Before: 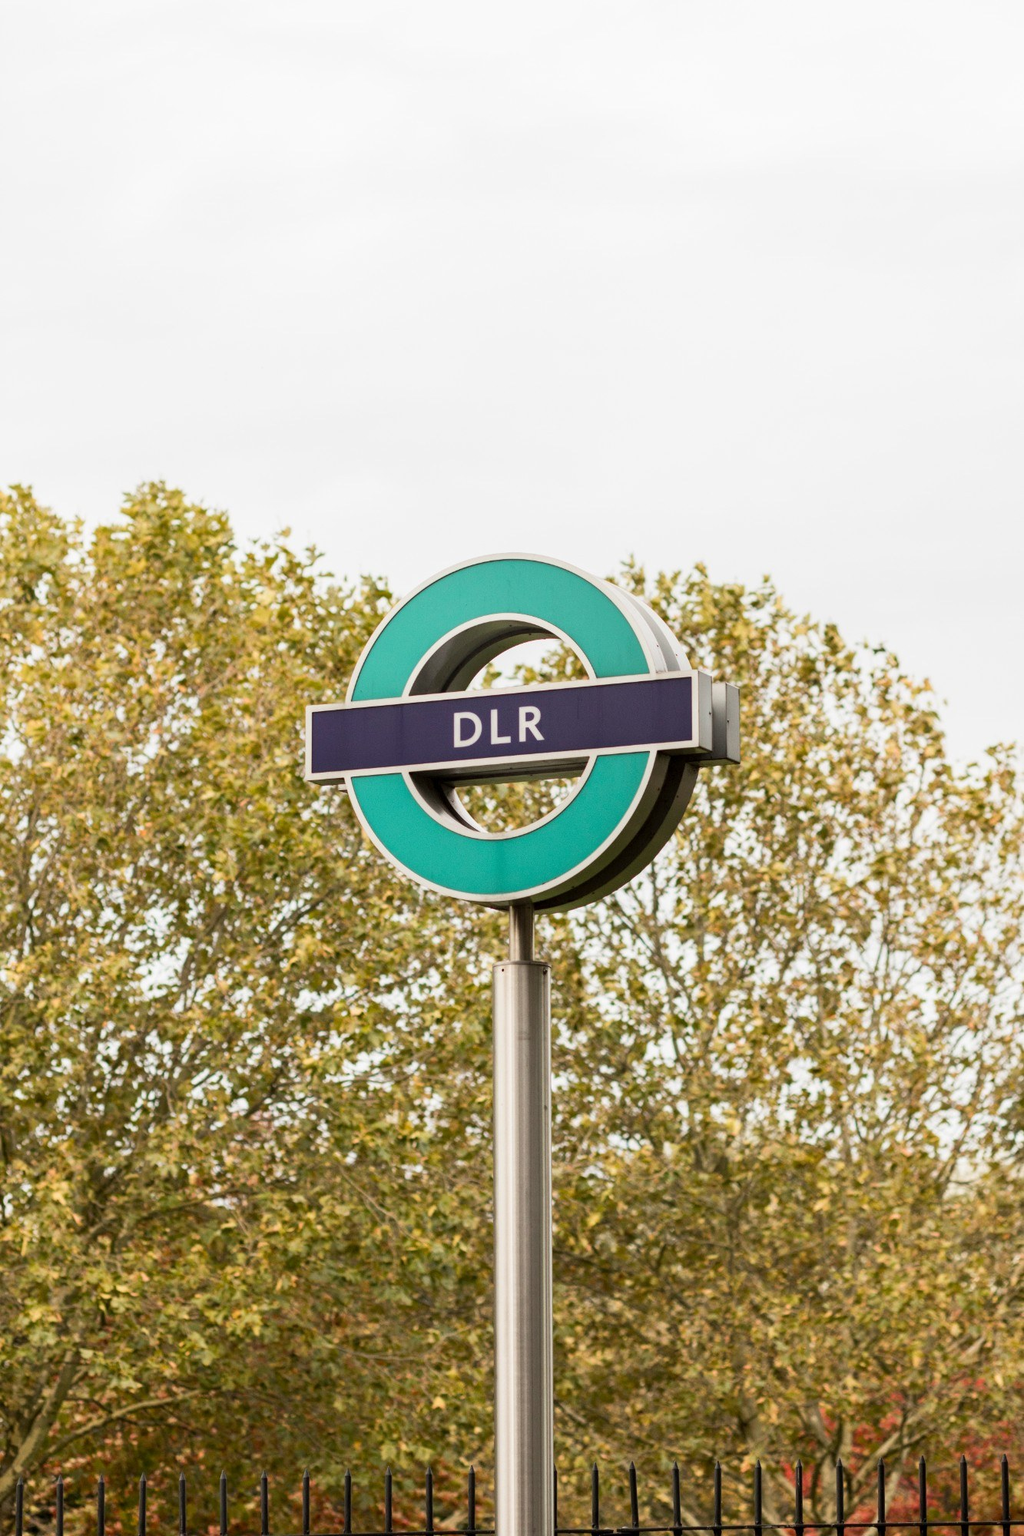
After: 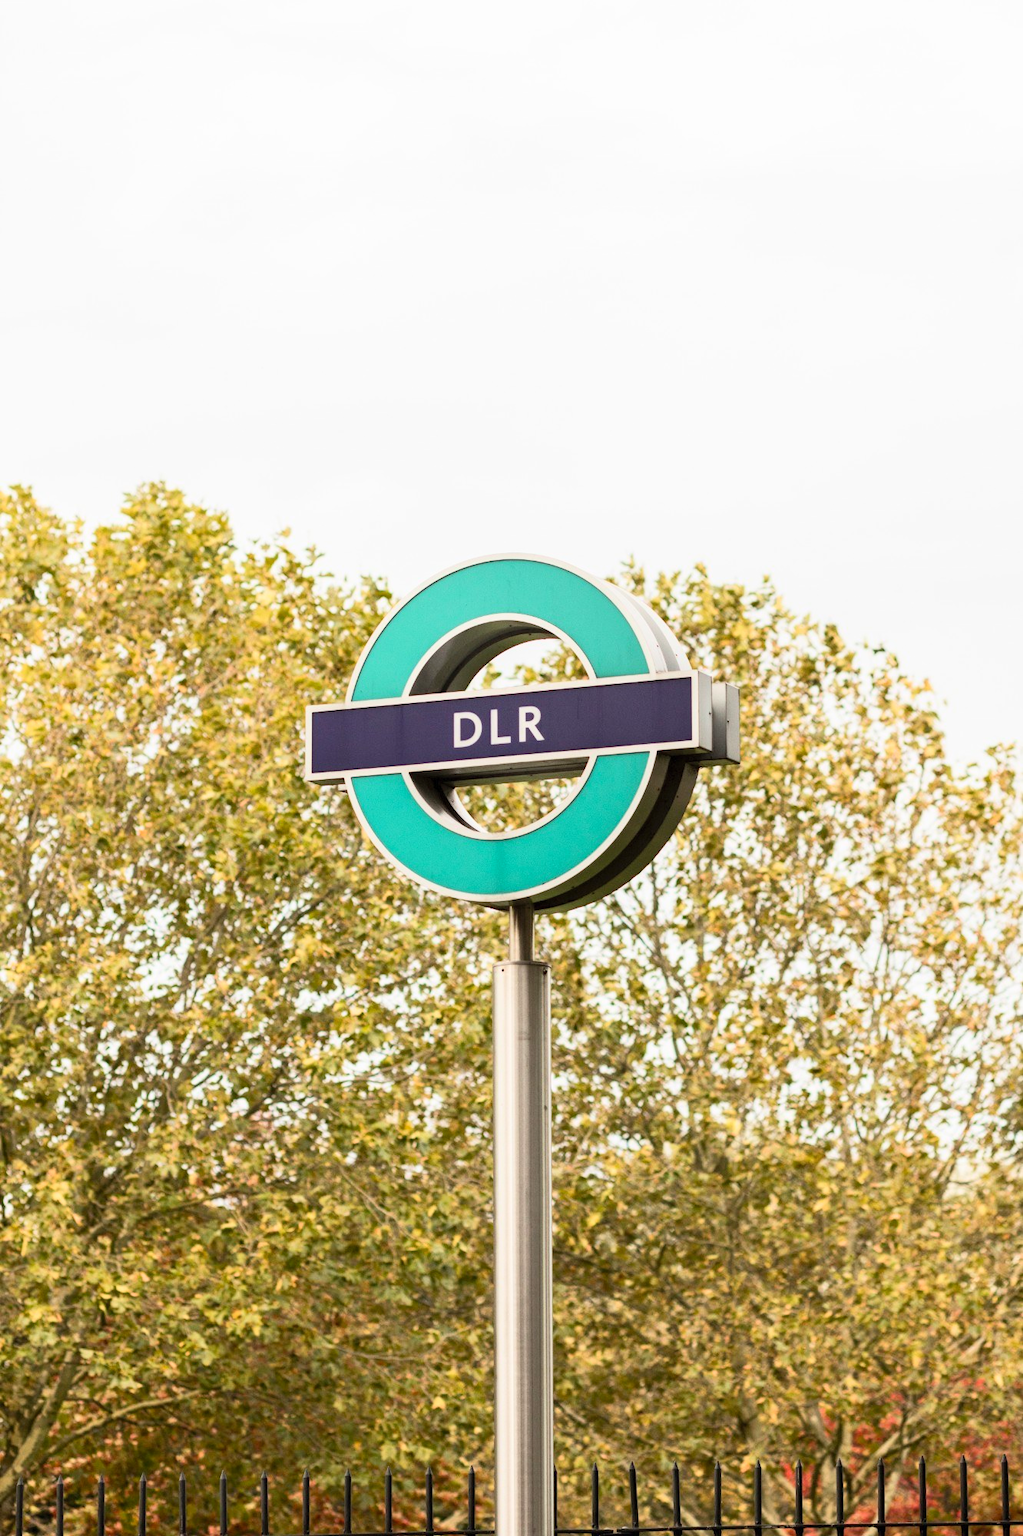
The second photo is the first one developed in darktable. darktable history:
tone equalizer: edges refinement/feathering 500, mask exposure compensation -1.57 EV, preserve details no
contrast brightness saturation: contrast 0.198, brightness 0.149, saturation 0.147
